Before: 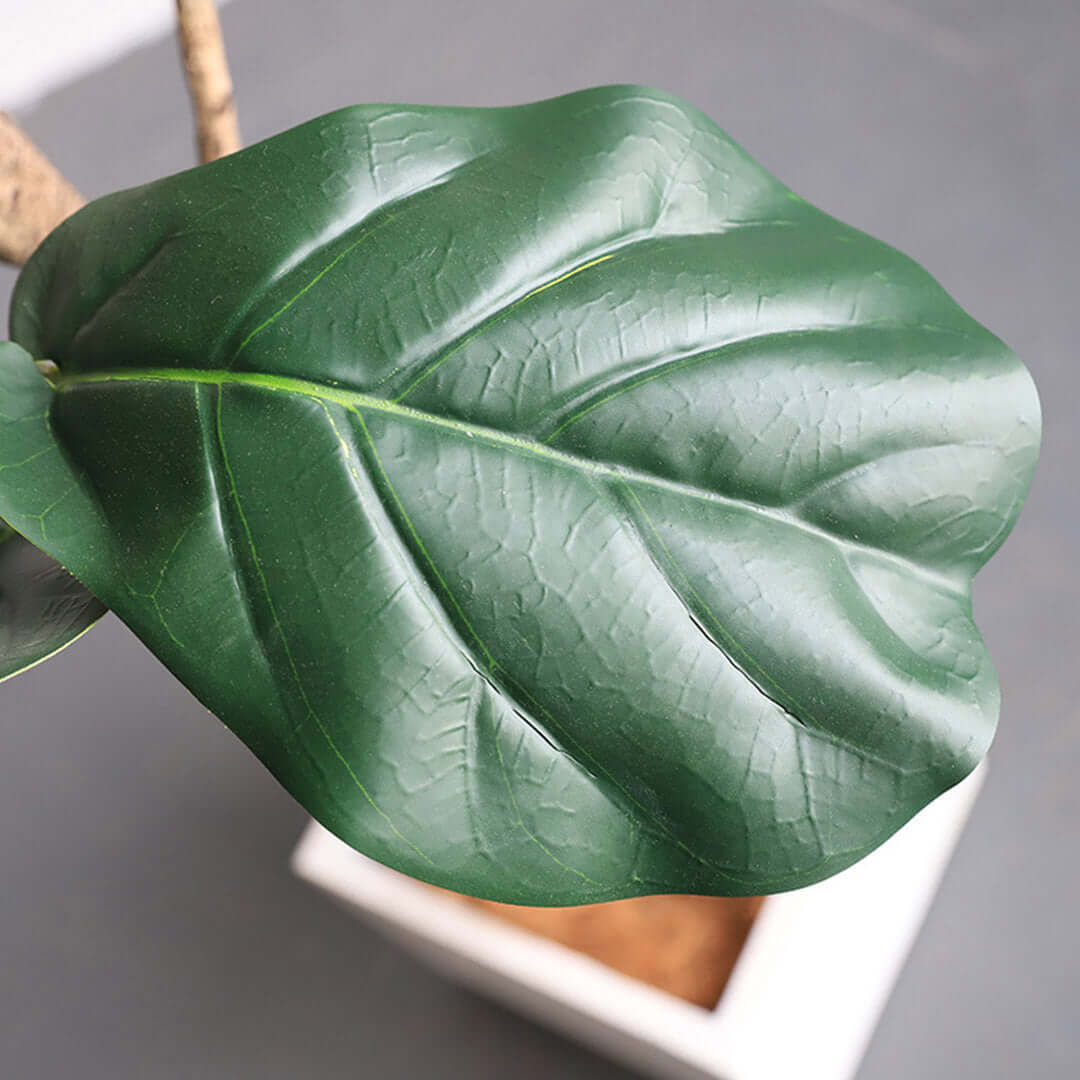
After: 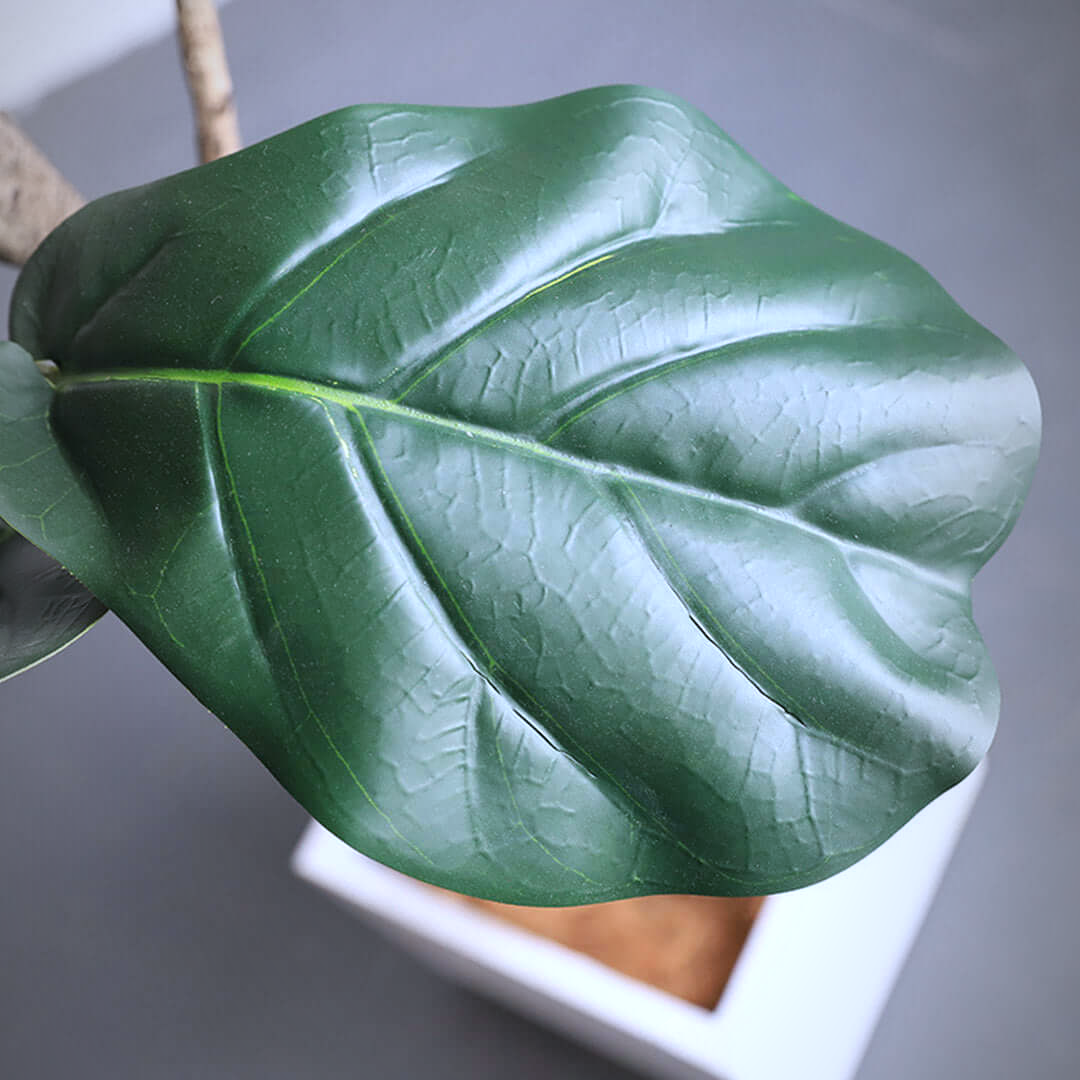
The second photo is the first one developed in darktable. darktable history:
vignetting: fall-off start 97%, fall-off radius 100%, width/height ratio 0.609, unbound false
white balance: red 0.948, green 1.02, blue 1.176
